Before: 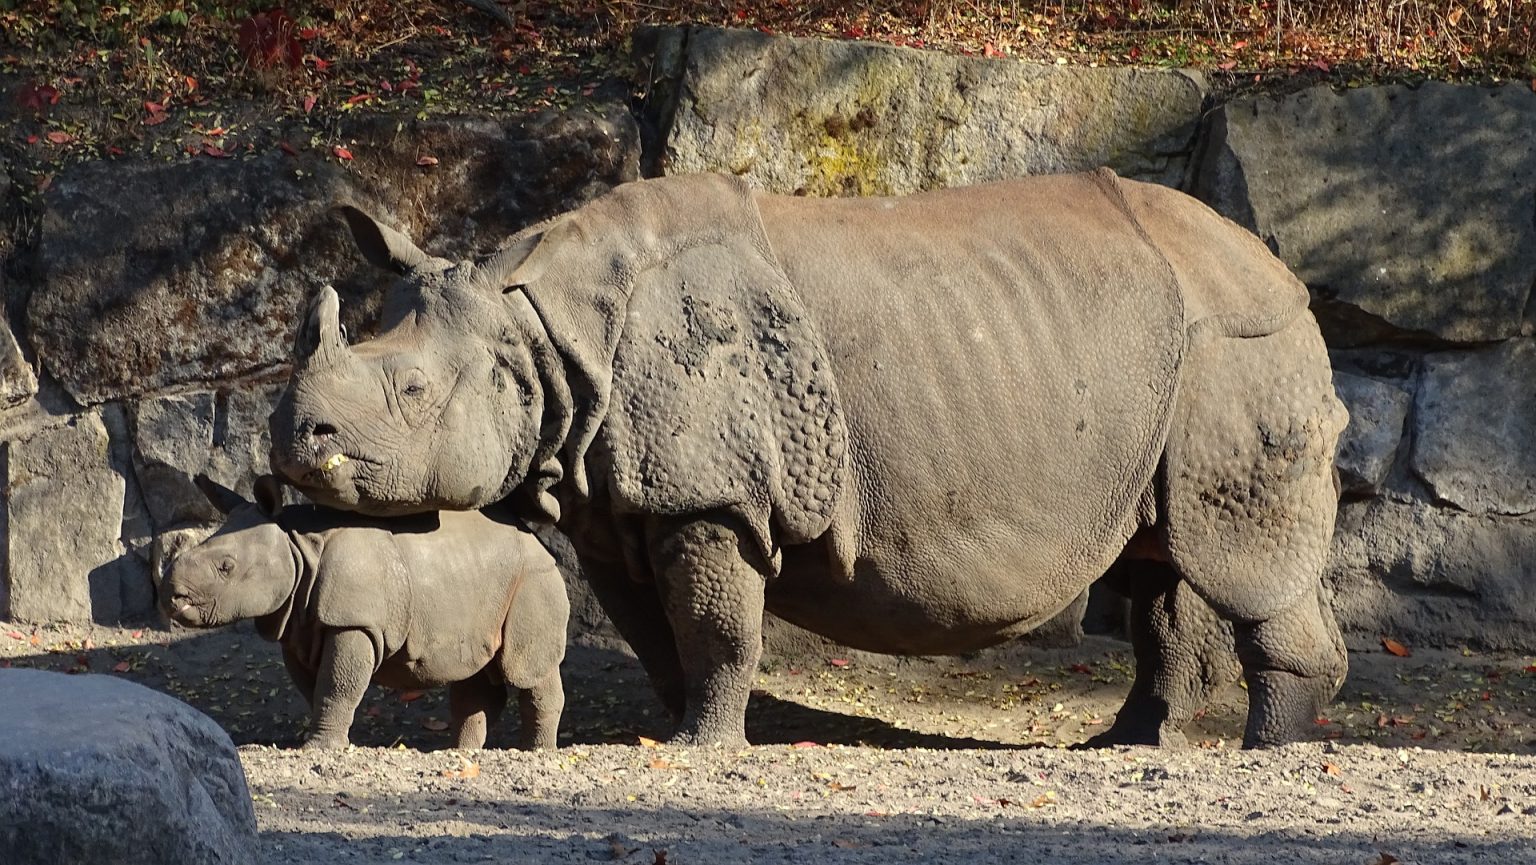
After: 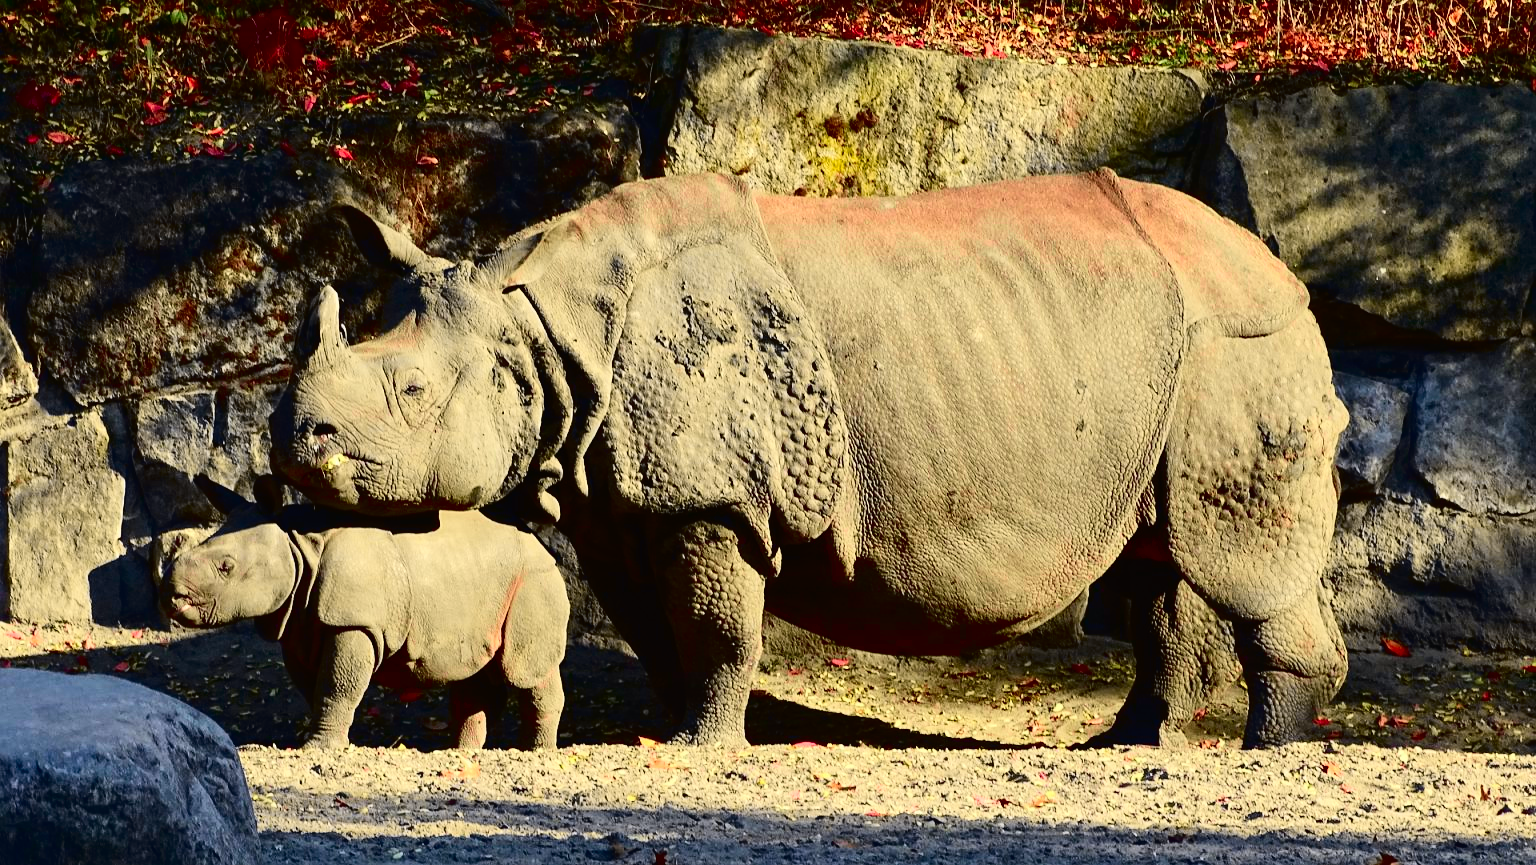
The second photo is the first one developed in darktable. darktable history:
tone curve: curves: ch0 [(0, 0.01) (0.133, 0.057) (0.338, 0.327) (0.494, 0.55) (0.726, 0.807) (1, 1)]; ch1 [(0, 0) (0.346, 0.324) (0.45, 0.431) (0.5, 0.5) (0.522, 0.517) (0.543, 0.578) (1, 1)]; ch2 [(0, 0) (0.44, 0.424) (0.501, 0.499) (0.564, 0.611) (0.622, 0.667) (0.707, 0.746) (1, 1)], color space Lab, independent channels, preserve colors none
contrast brightness saturation: contrast 0.18, saturation 0.3
